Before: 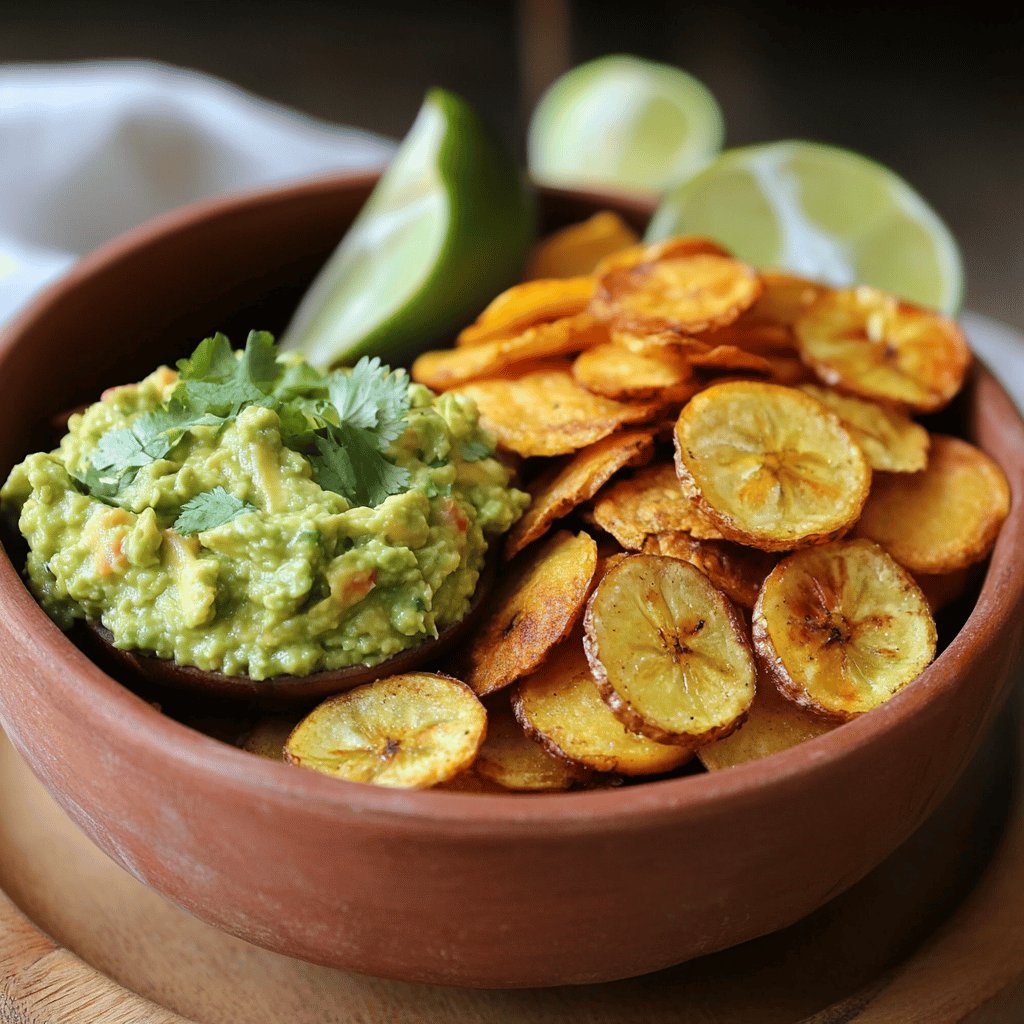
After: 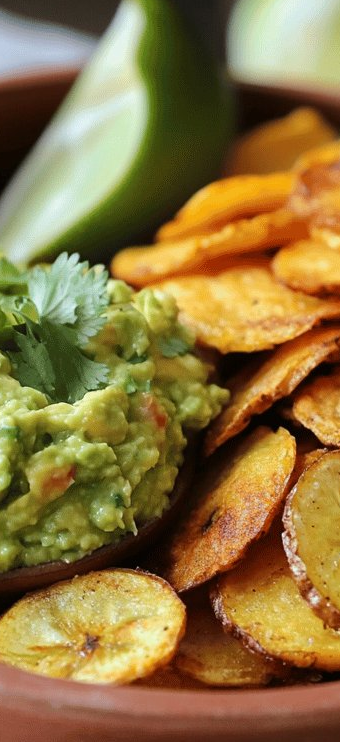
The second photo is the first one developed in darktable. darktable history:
crop and rotate: left 29.47%, top 10.191%, right 37.252%, bottom 17.336%
